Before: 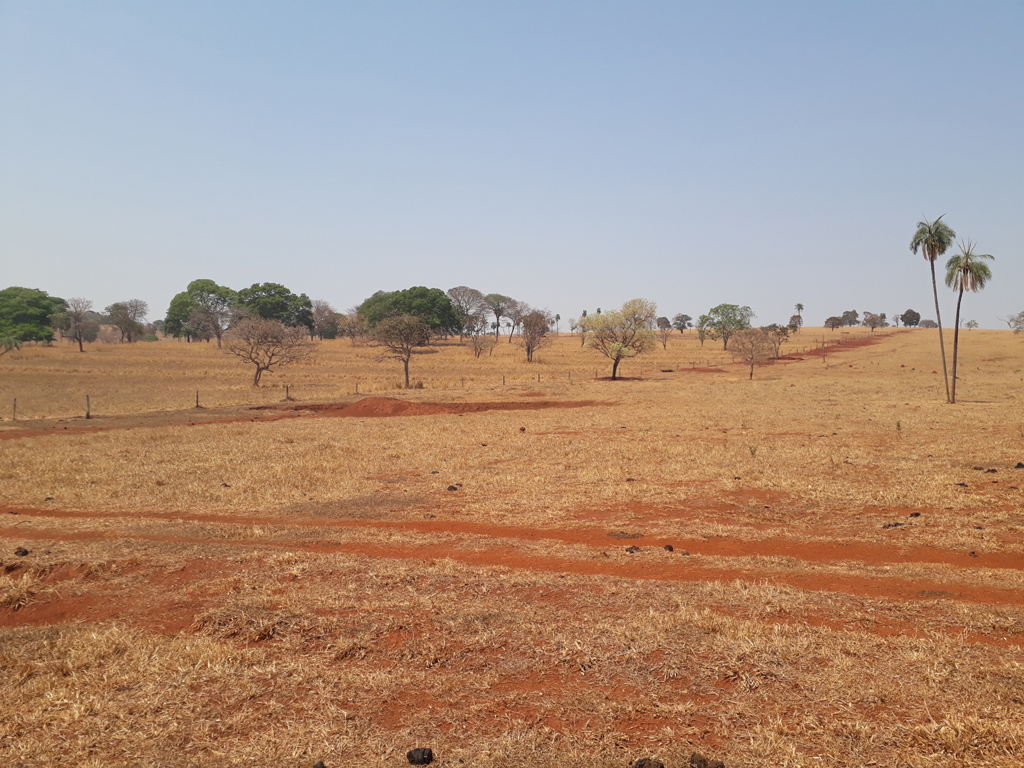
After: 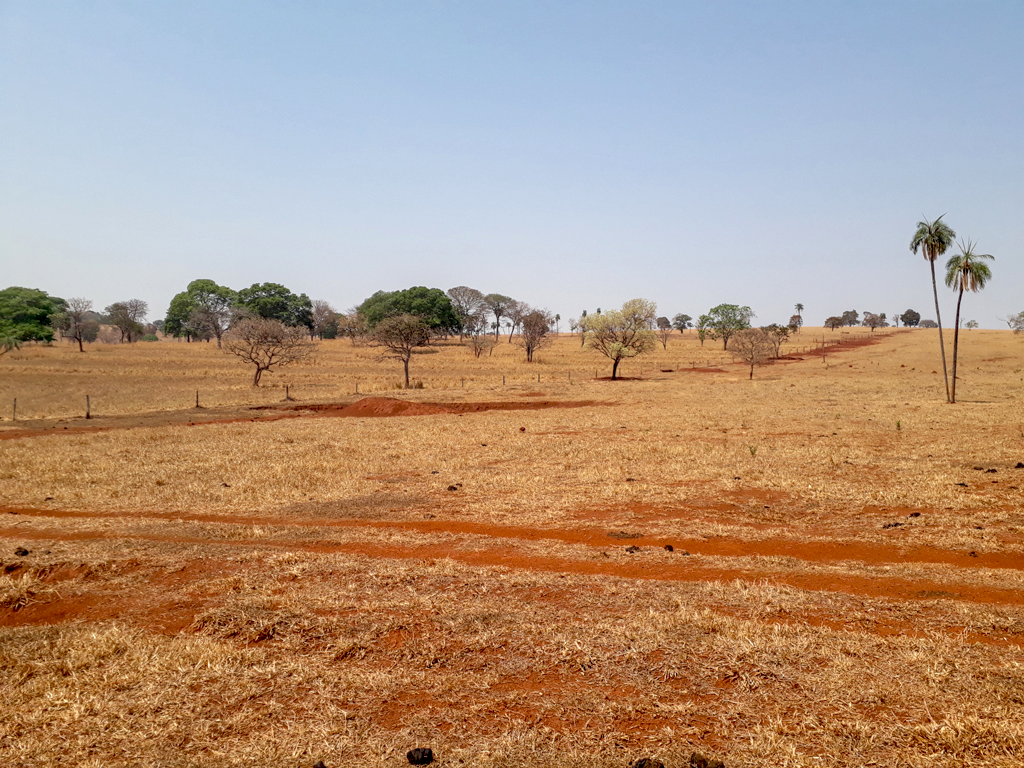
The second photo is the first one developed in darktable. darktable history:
exposure: black level correction 0.027, exposure 0.182 EV, compensate highlight preservation false
local contrast: on, module defaults
